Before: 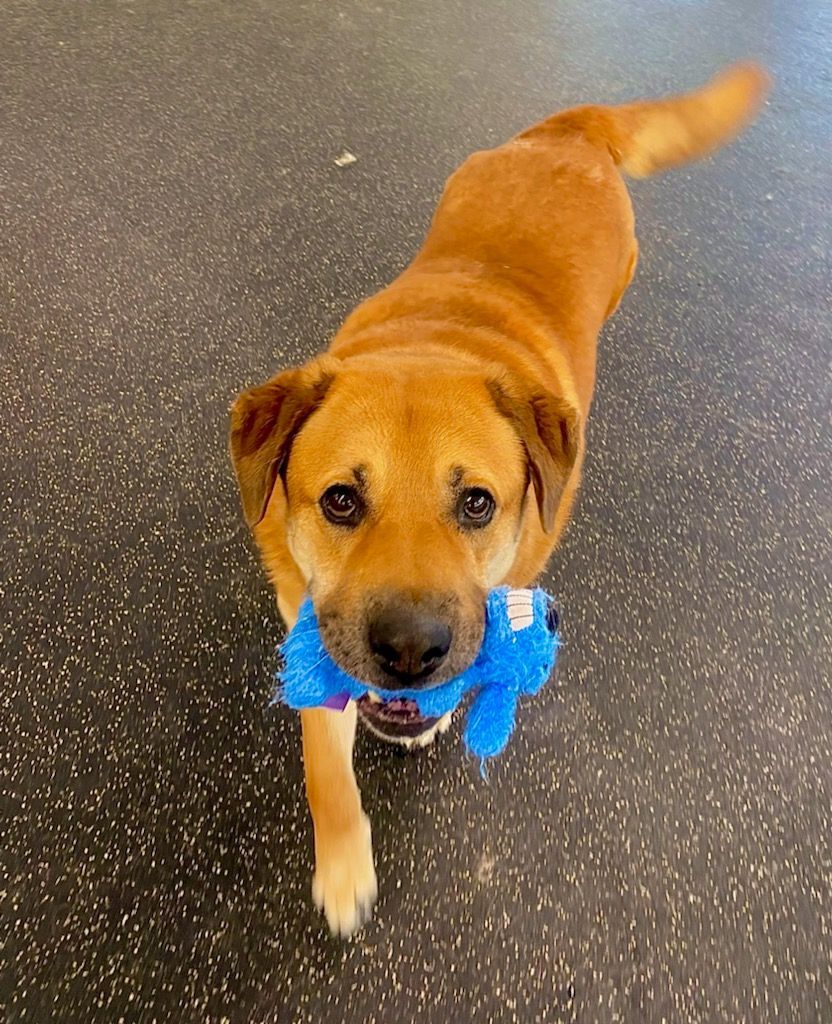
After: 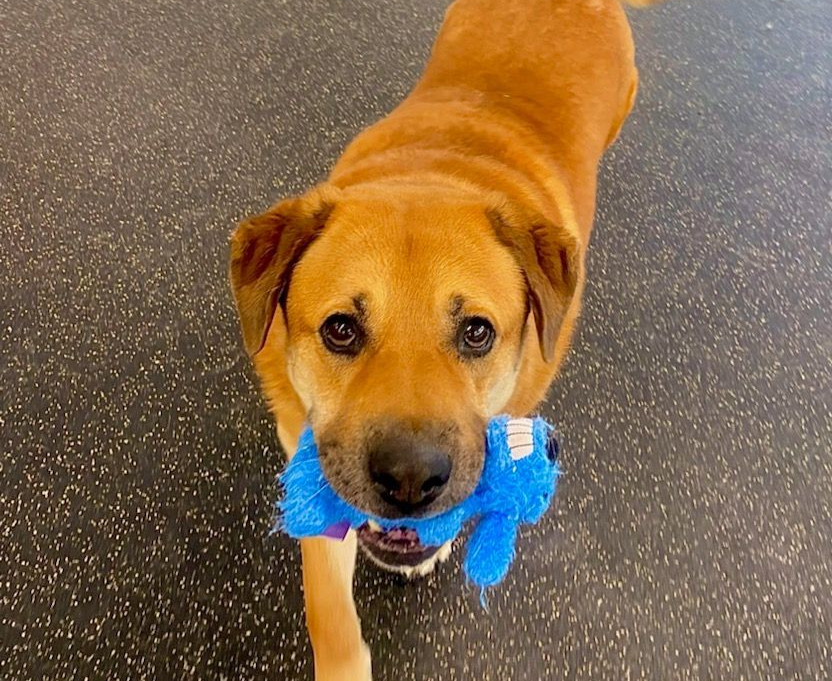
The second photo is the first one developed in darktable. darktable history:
crop: top 16.727%, bottom 16.727%
white balance: emerald 1
